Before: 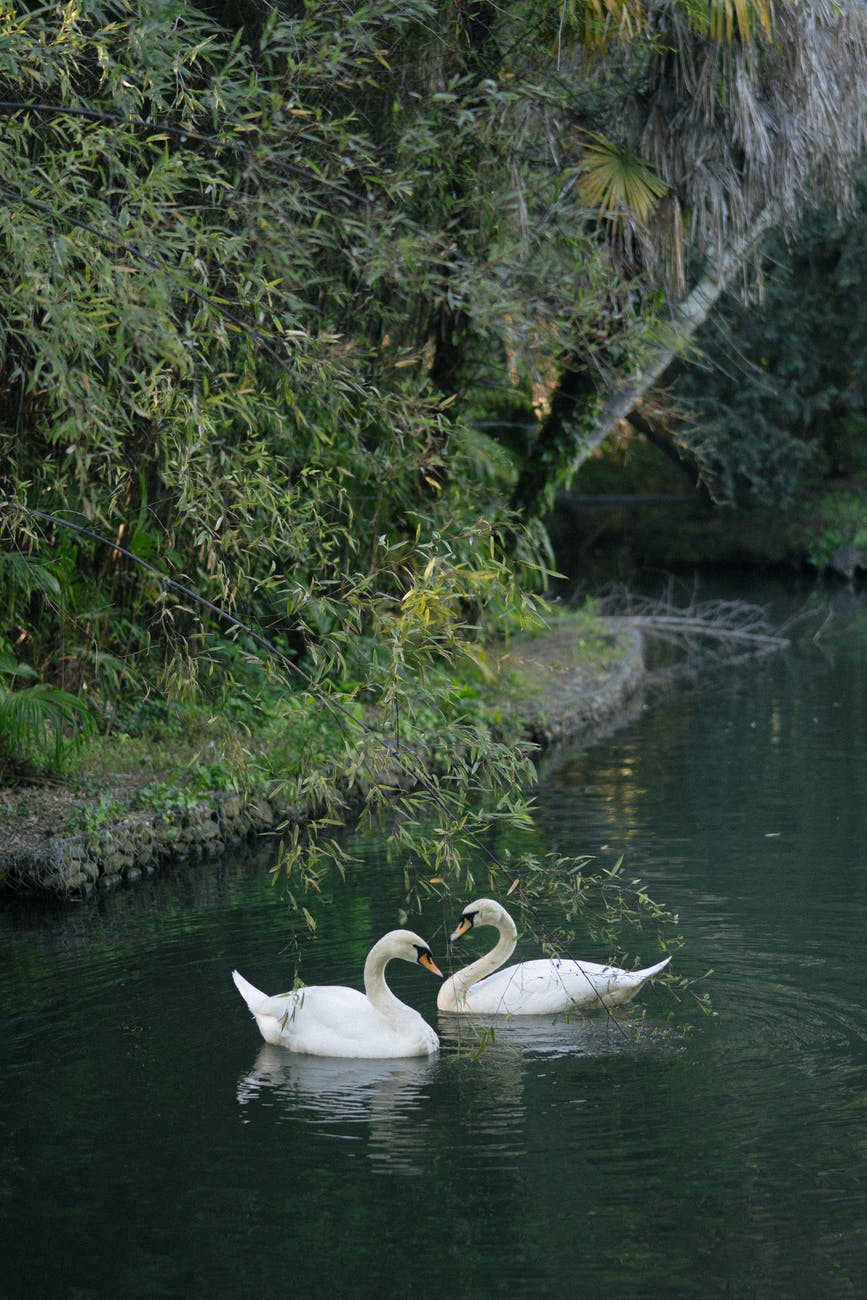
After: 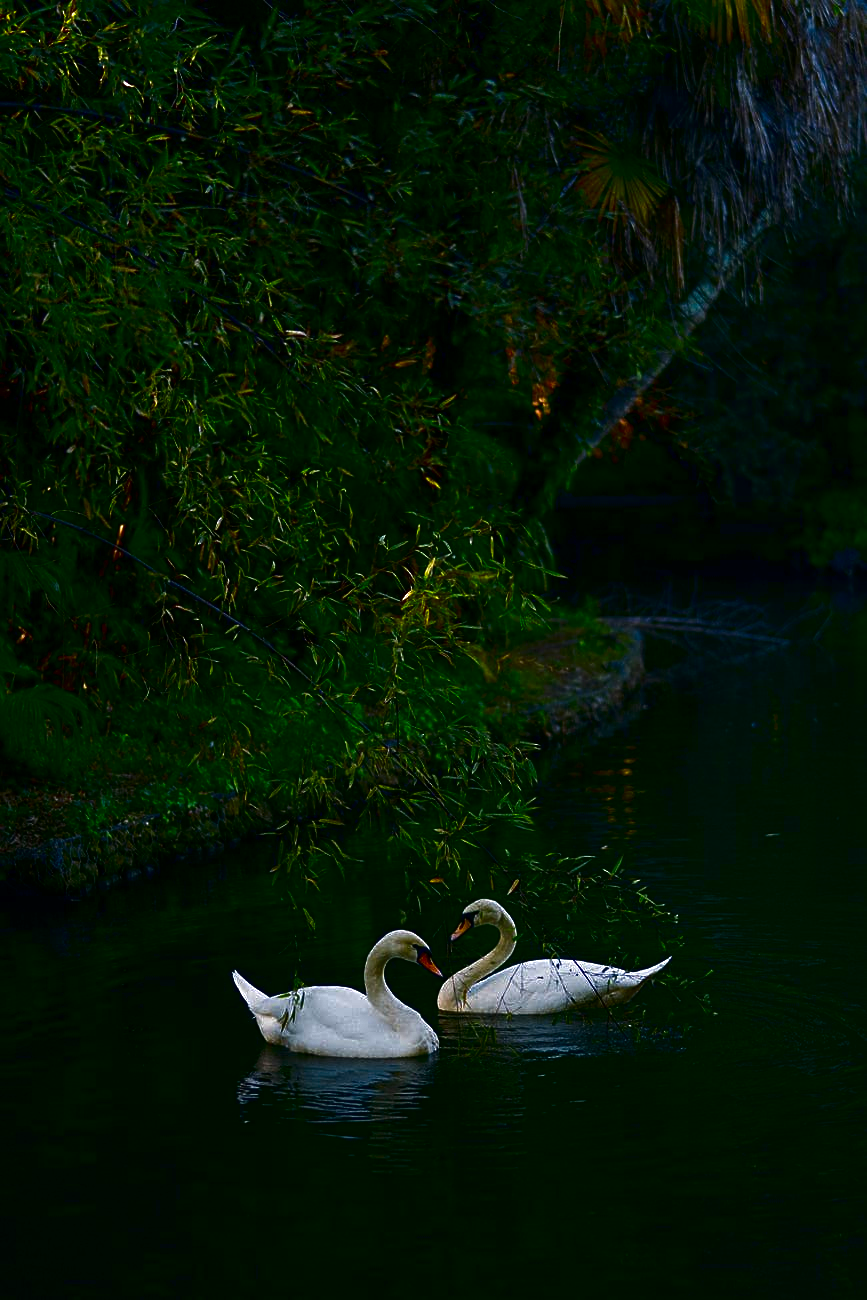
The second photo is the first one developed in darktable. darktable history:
sharpen: on, module defaults
contrast brightness saturation: brightness -1, saturation 1
